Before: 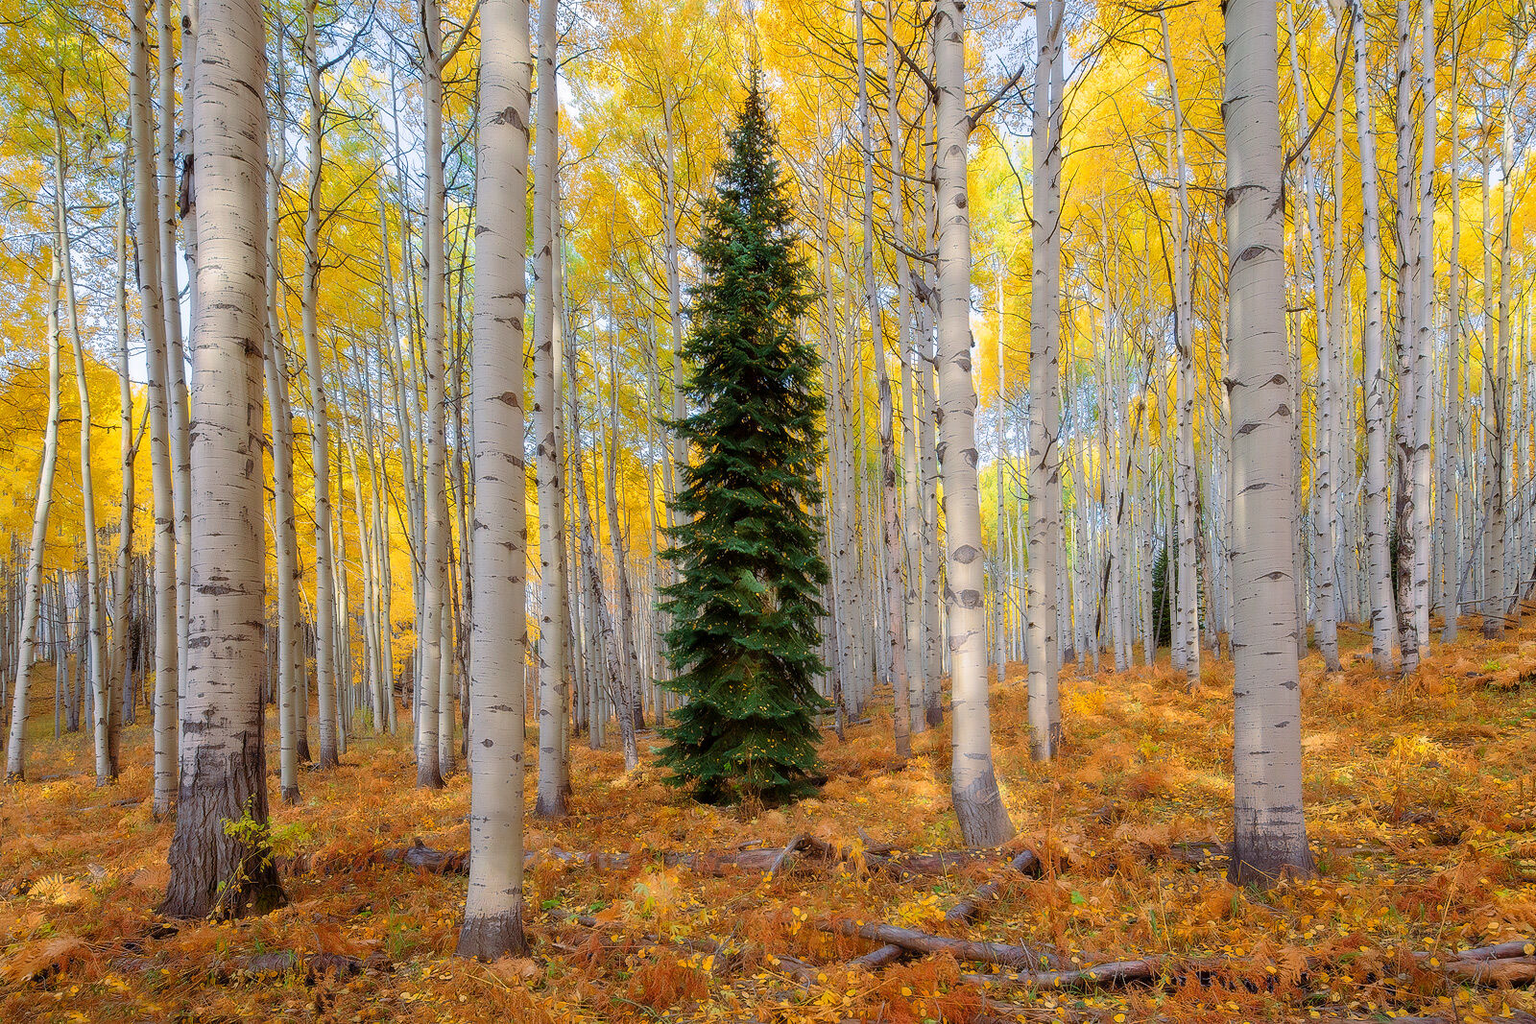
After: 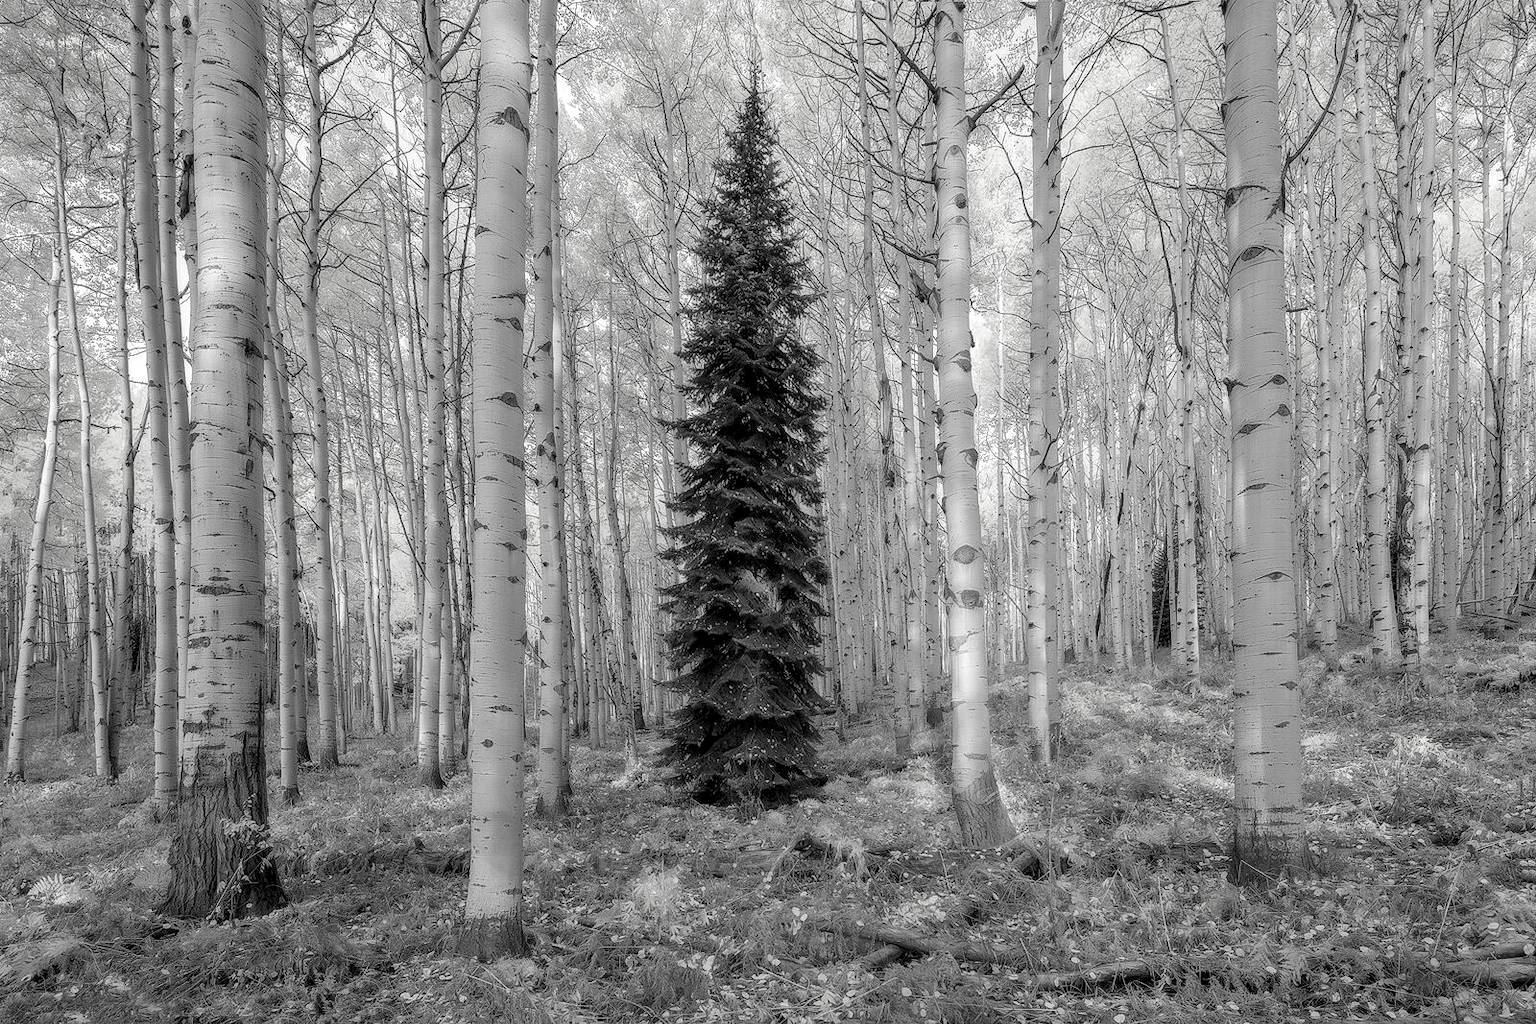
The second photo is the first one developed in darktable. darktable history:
contrast brightness saturation: saturation -0.993
local contrast: on, module defaults
